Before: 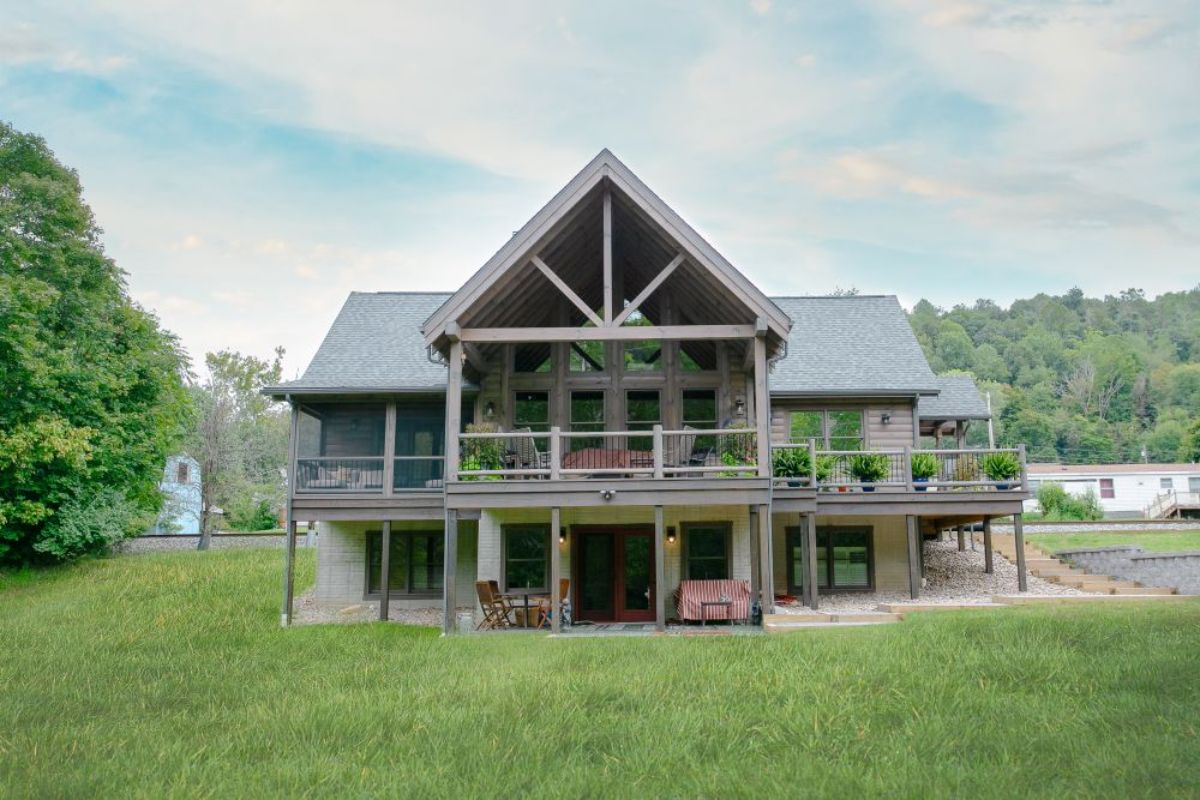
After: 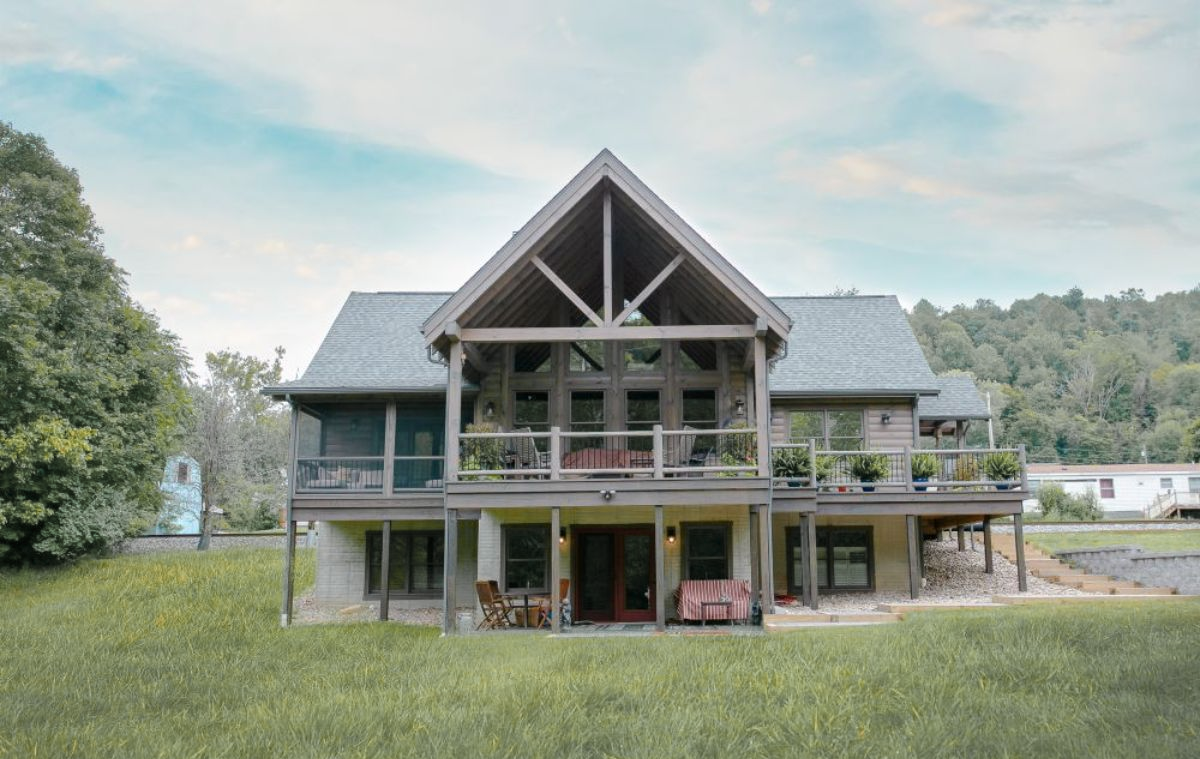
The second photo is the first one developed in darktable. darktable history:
crop and rotate: top 0.007%, bottom 5.035%
color zones: curves: ch1 [(0.29, 0.492) (0.373, 0.185) (0.509, 0.481)]; ch2 [(0.25, 0.462) (0.749, 0.457)]
